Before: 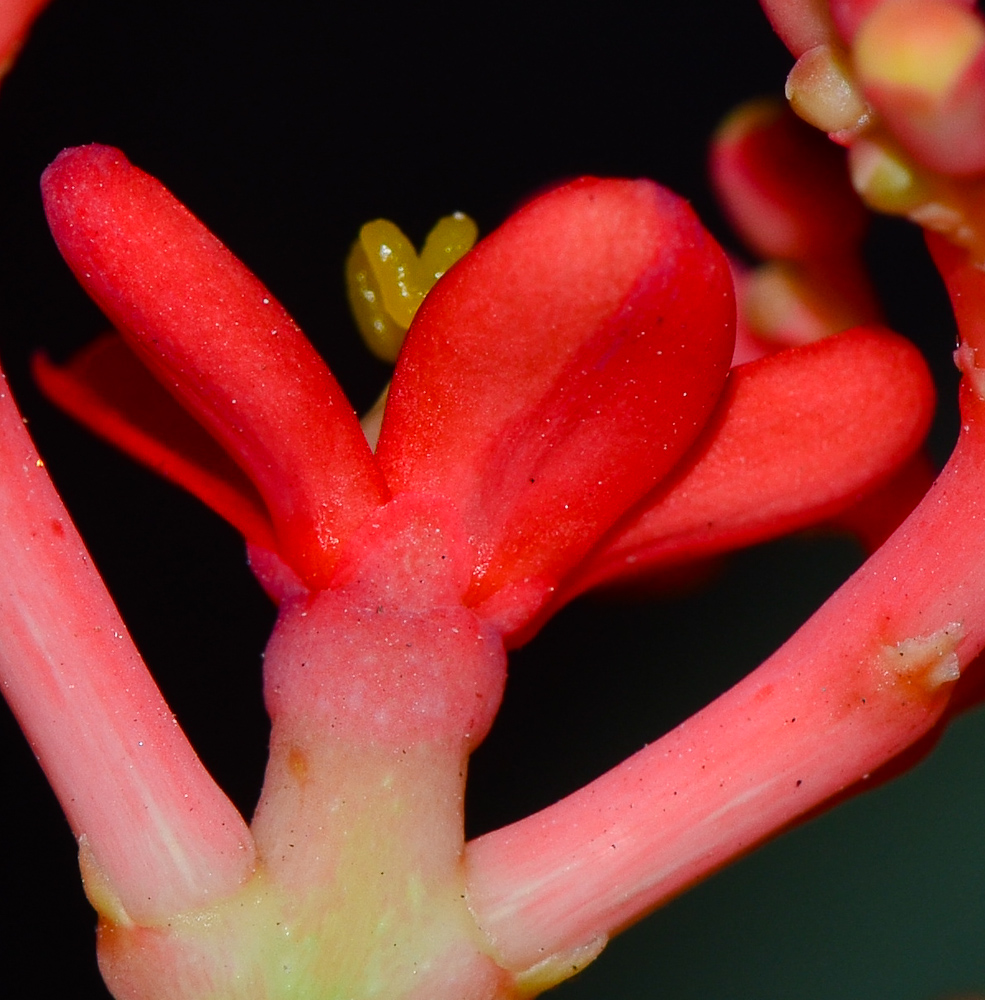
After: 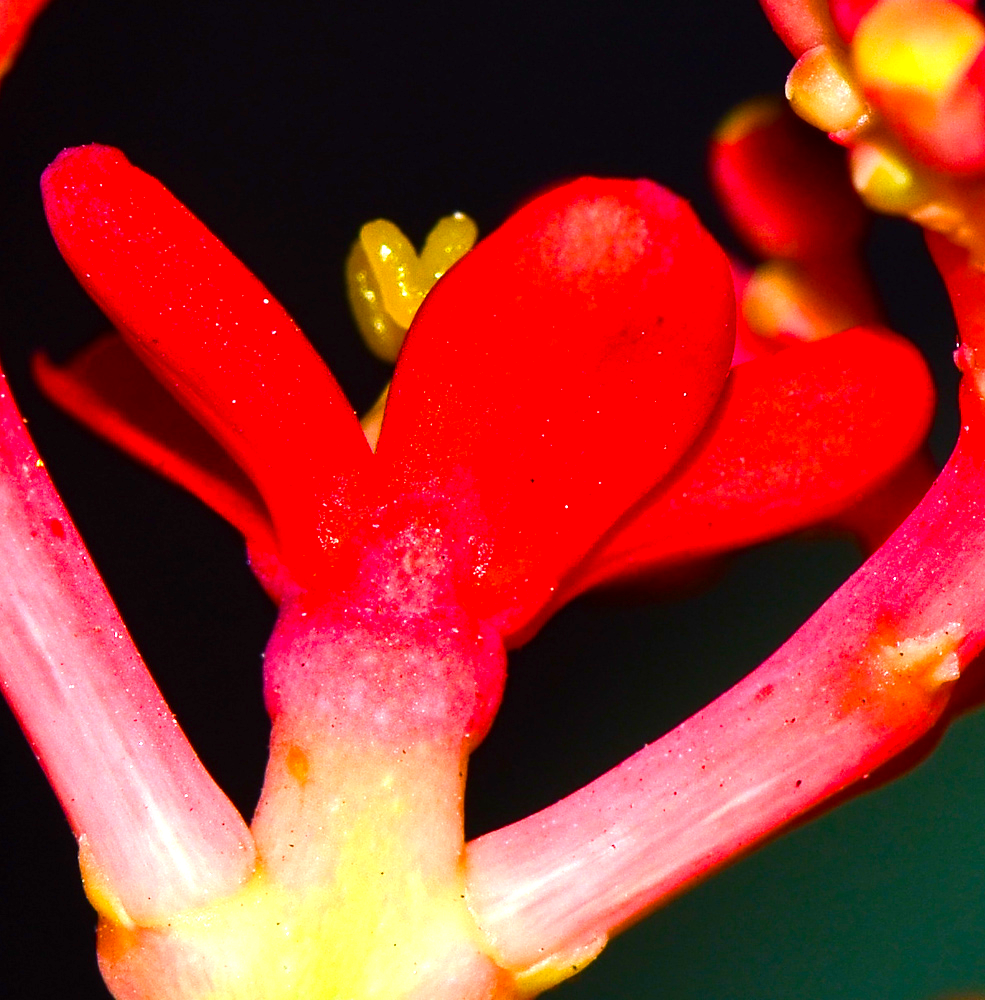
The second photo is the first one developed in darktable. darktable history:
color balance rgb: shadows lift › chroma 0.914%, shadows lift › hue 110.56°, power › hue 329.26°, perceptual saturation grading › global saturation 20%, perceptual saturation grading › highlights -24.796%, perceptual saturation grading › shadows 26.205%, perceptual brilliance grading › global brilliance 30.661%, perceptual brilliance grading › highlights 12.335%, perceptual brilliance grading › mid-tones 24.029%, global vibrance 32.81%
